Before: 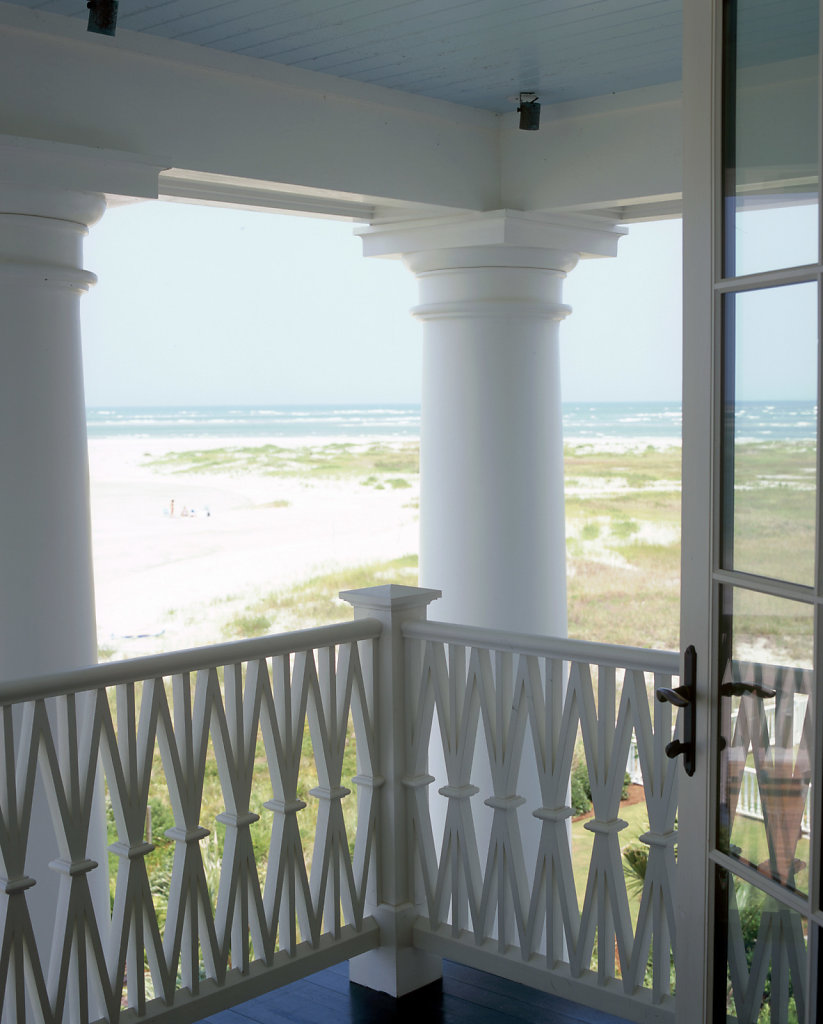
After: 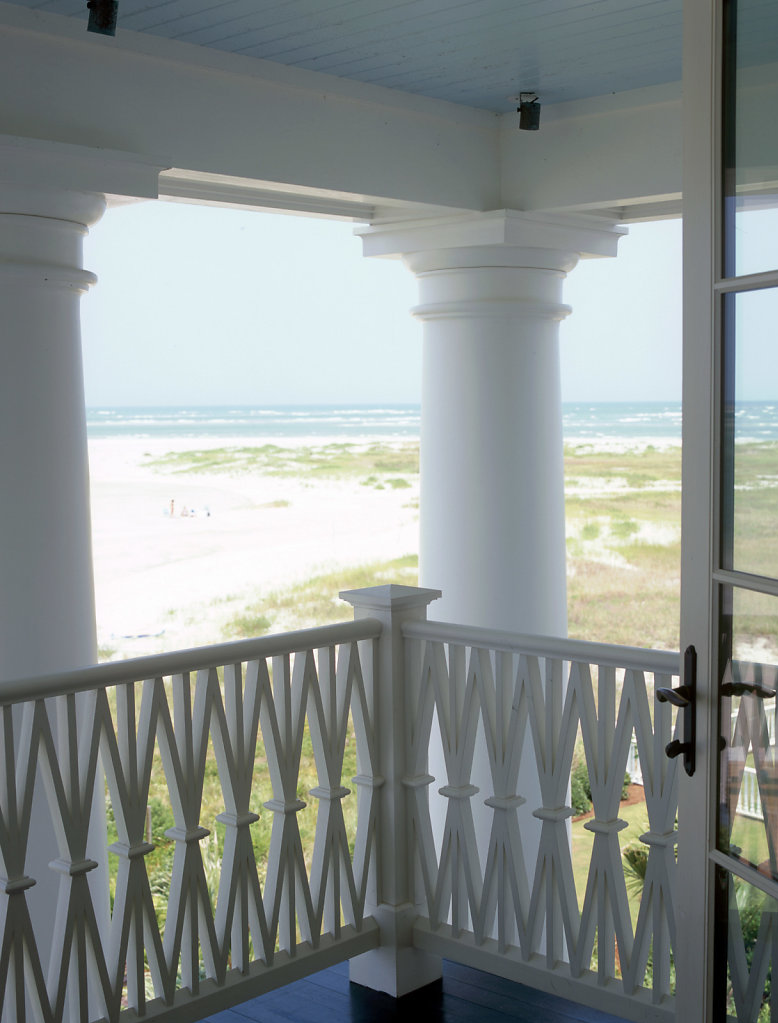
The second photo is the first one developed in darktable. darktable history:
crop and rotate: right 5.398%
